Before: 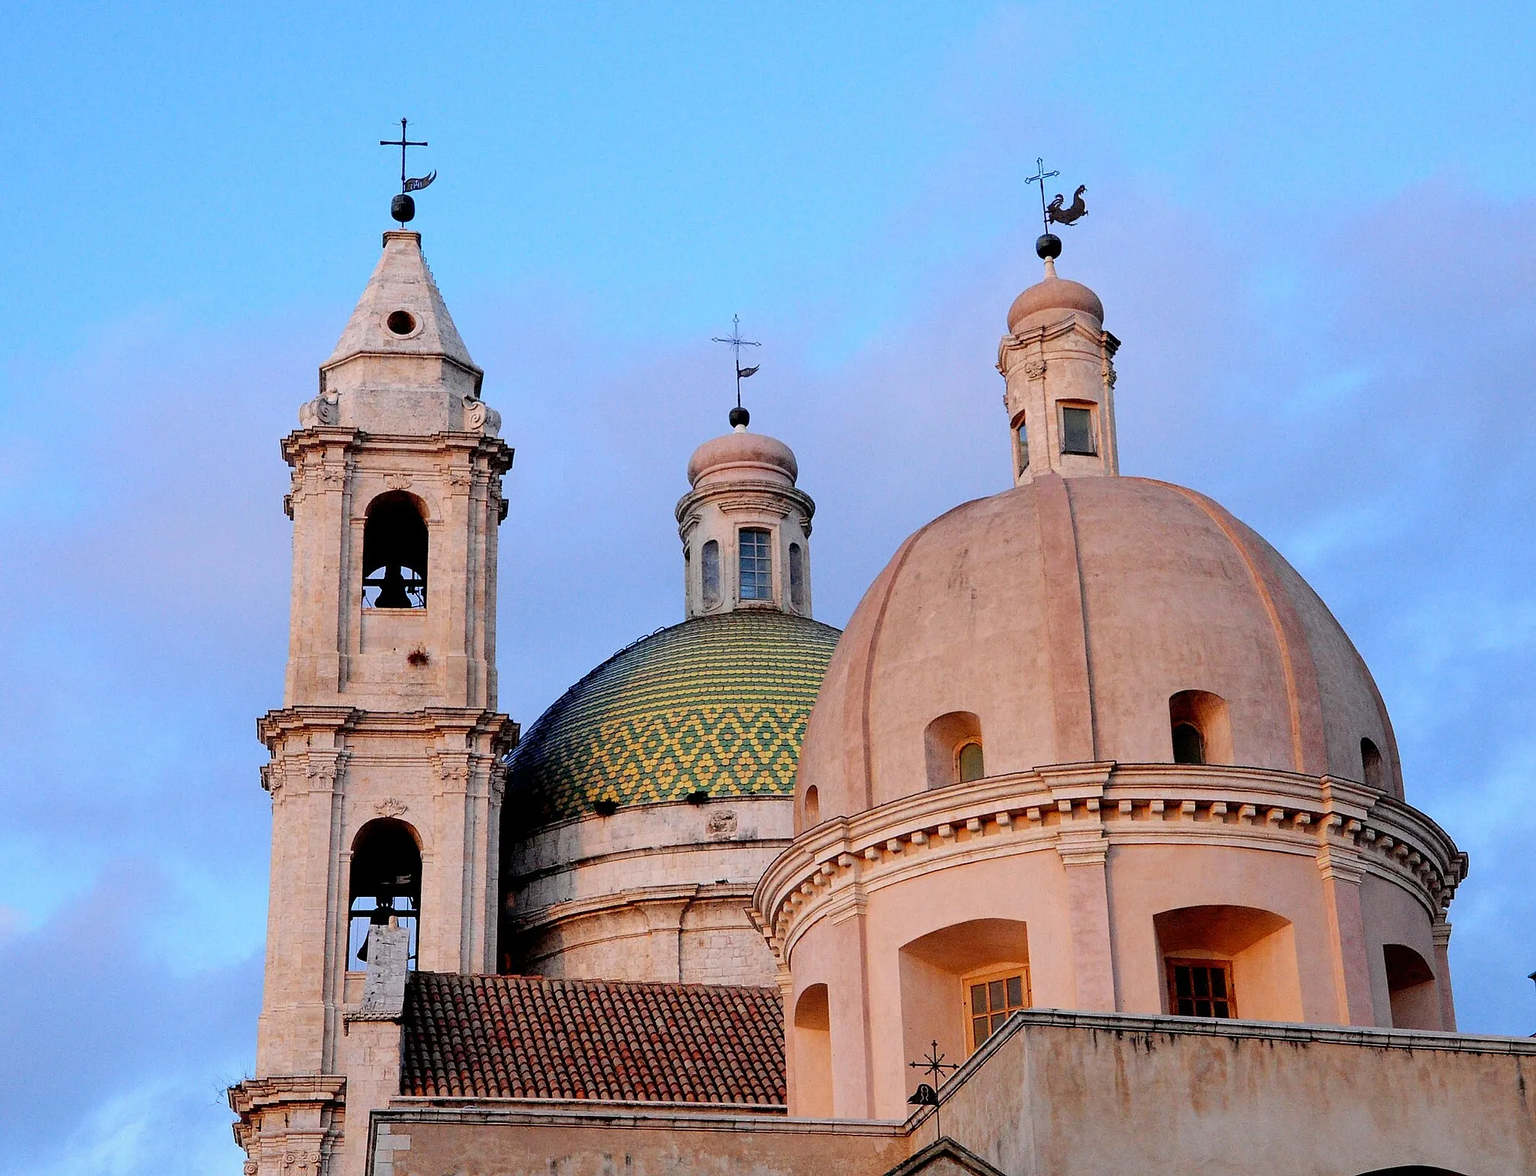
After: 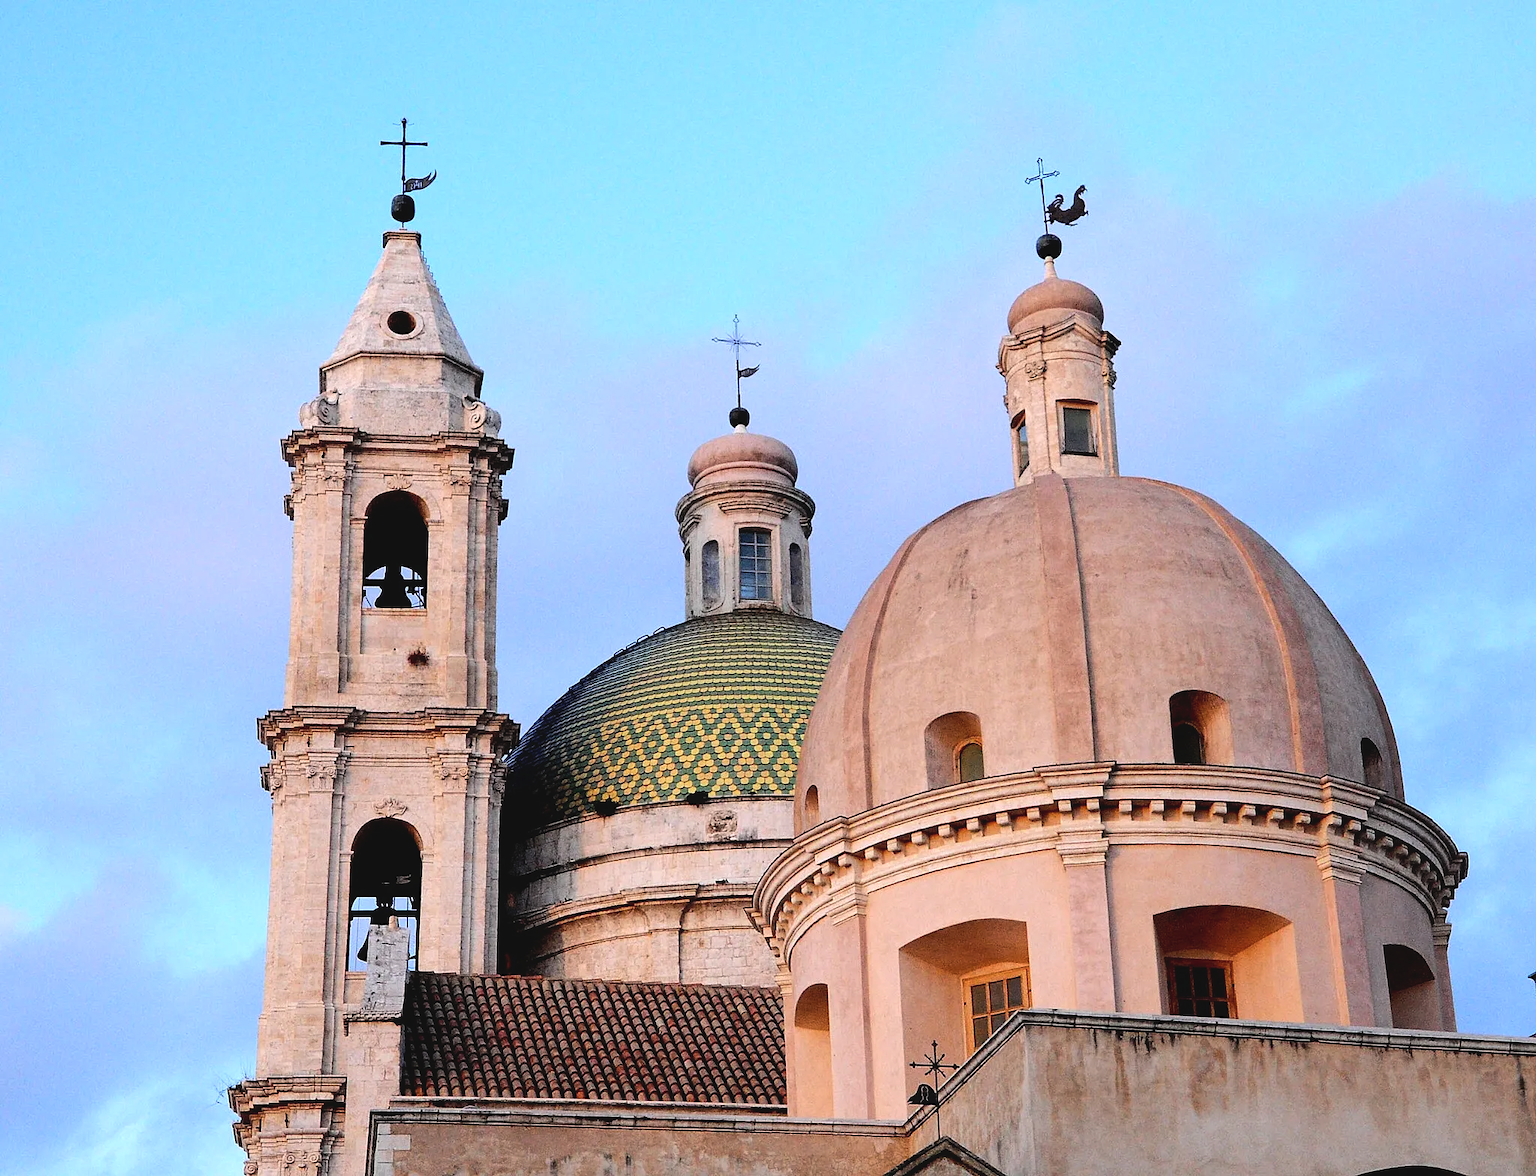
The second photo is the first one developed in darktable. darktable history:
tone equalizer: -8 EV -0.75 EV, -7 EV -0.7 EV, -6 EV -0.6 EV, -5 EV -0.4 EV, -3 EV 0.4 EV, -2 EV 0.6 EV, -1 EV 0.7 EV, +0 EV 0.75 EV, edges refinement/feathering 500, mask exposure compensation -1.57 EV, preserve details no
exposure: exposure -0.041 EV, compensate highlight preservation false
contrast brightness saturation: contrast -0.1, saturation -0.1
